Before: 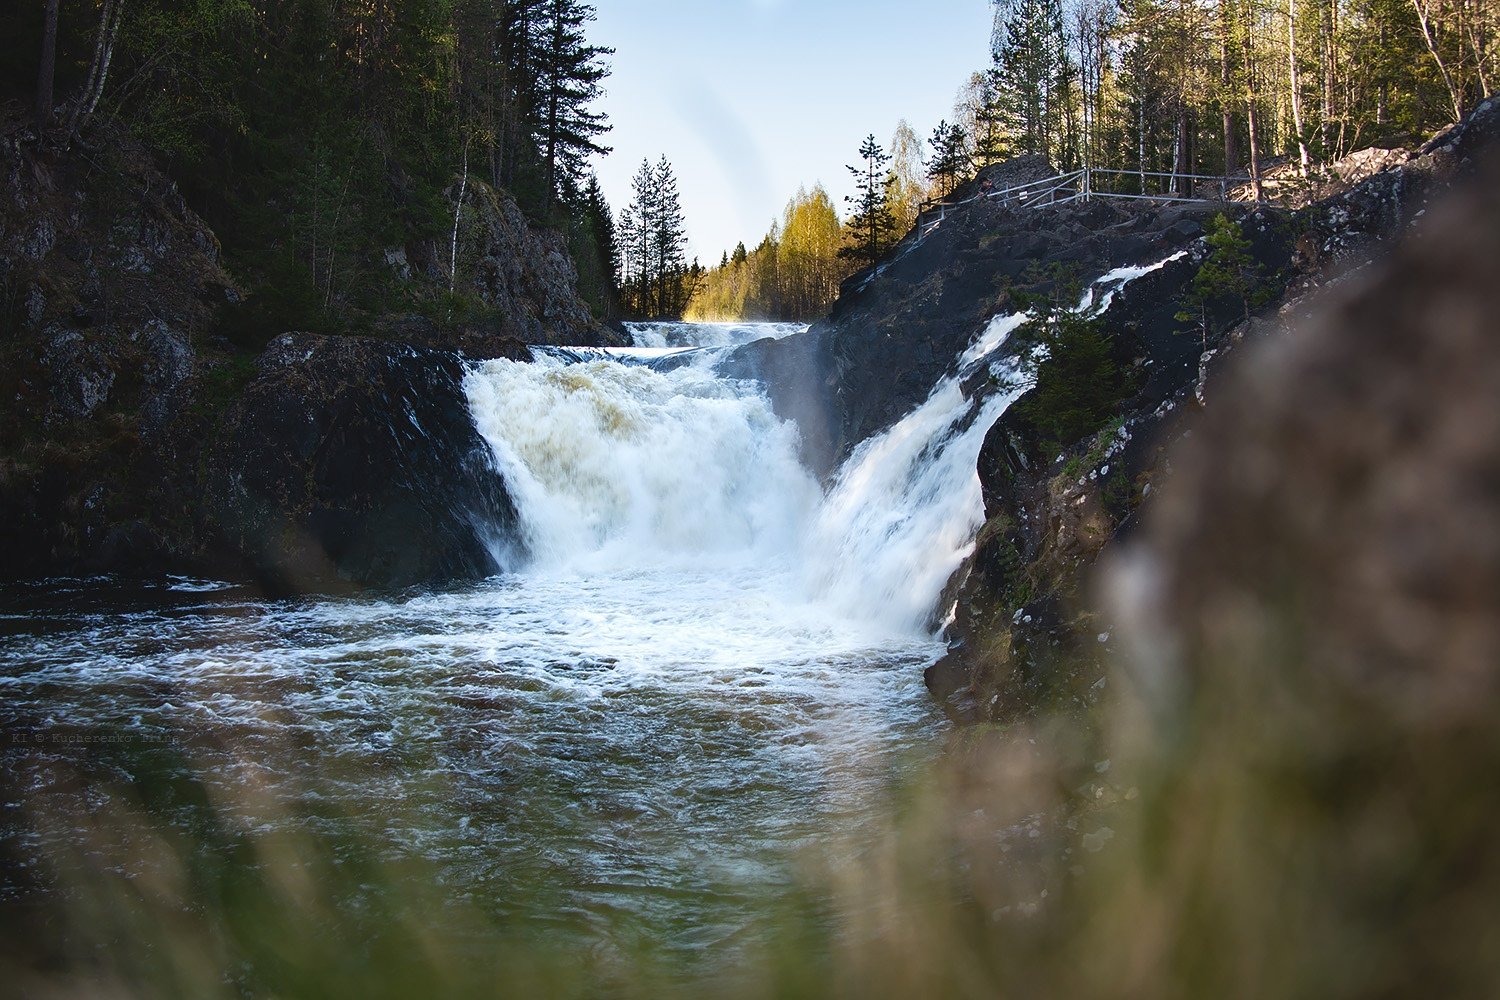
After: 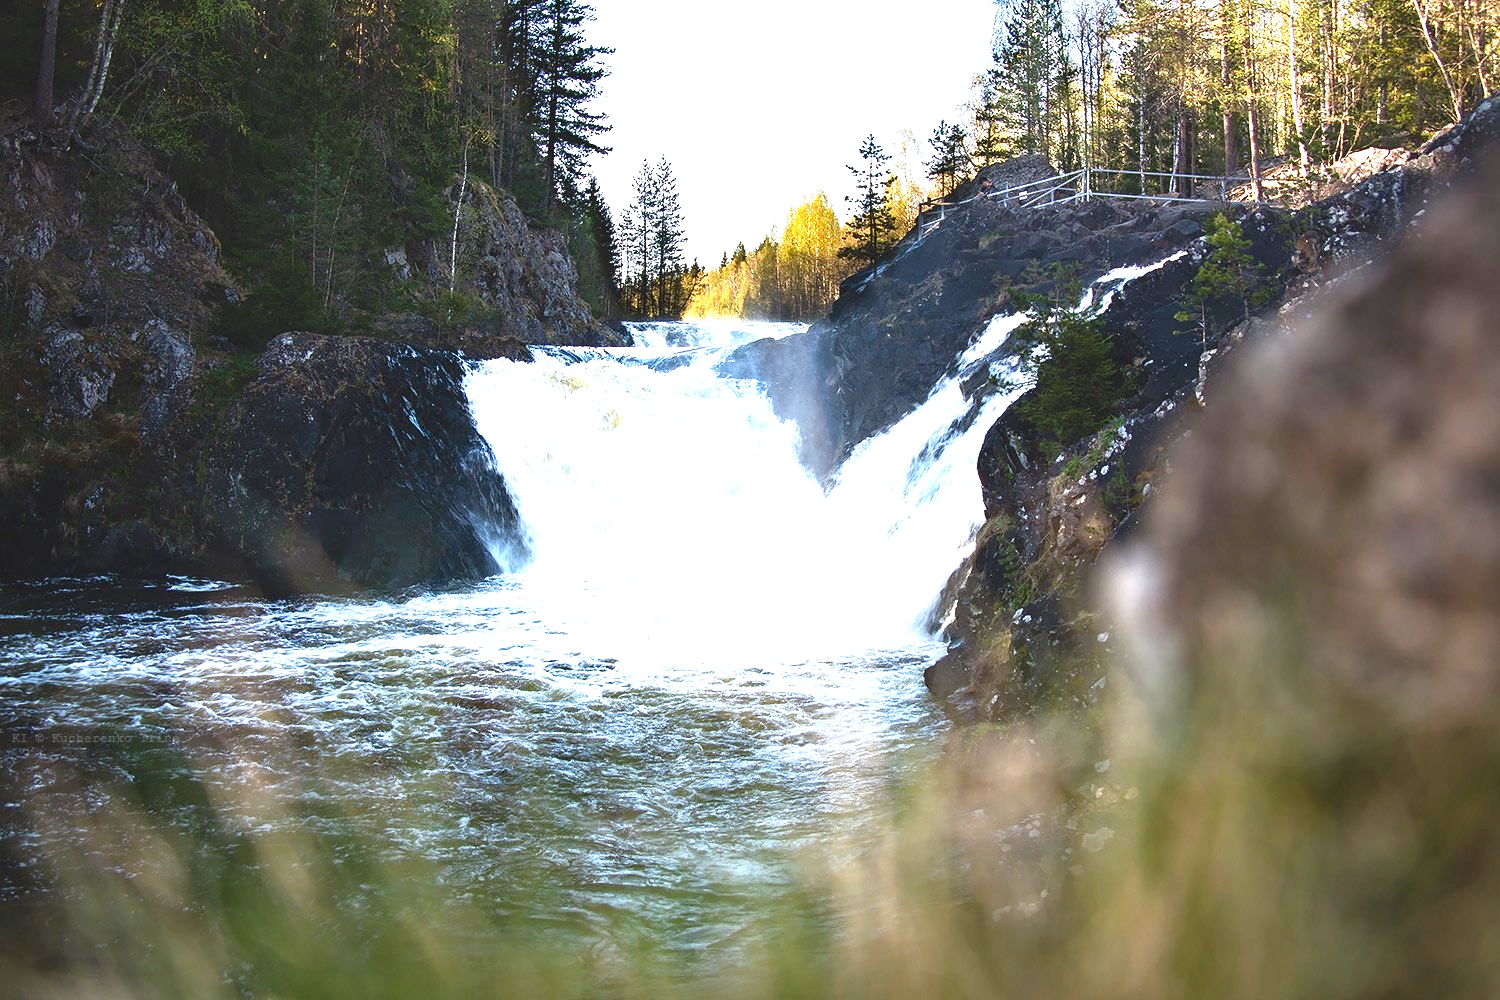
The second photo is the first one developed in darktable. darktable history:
exposure: black level correction 0.001, exposure 1.399 EV, compensate highlight preservation false
